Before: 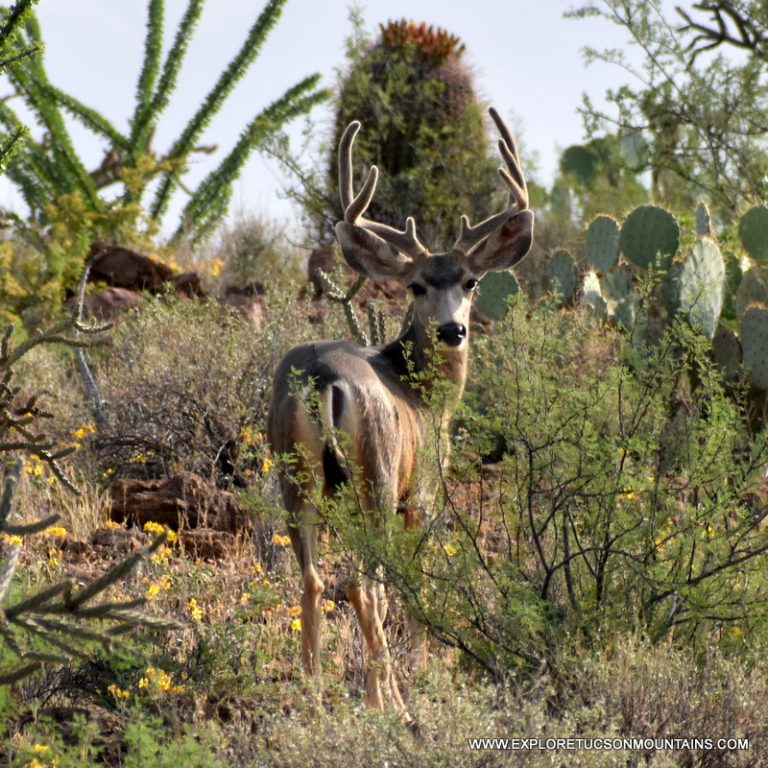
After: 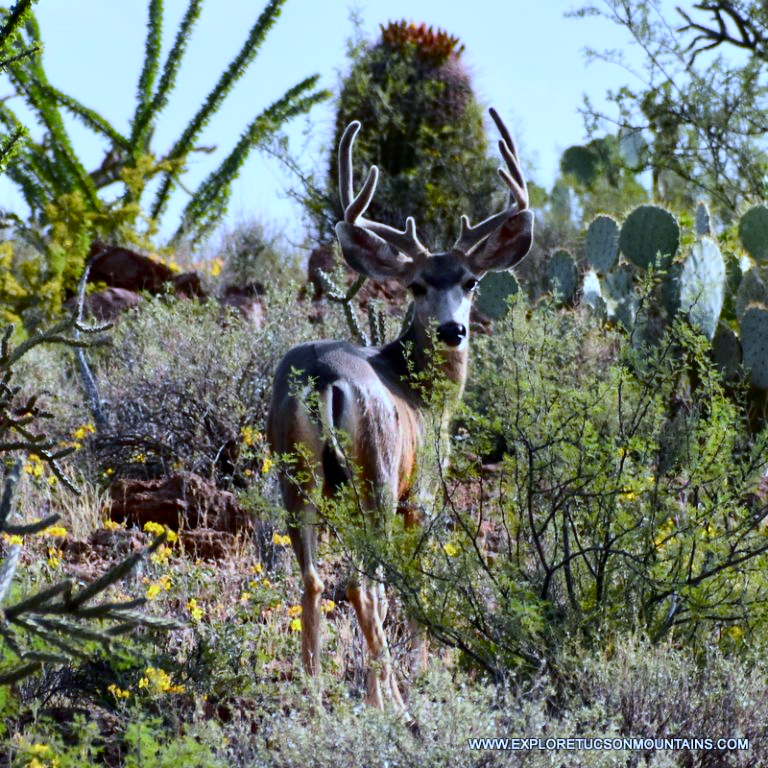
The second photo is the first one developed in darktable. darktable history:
tone curve: curves: ch0 [(0, 0) (0.126, 0.061) (0.338, 0.285) (0.494, 0.518) (0.703, 0.762) (1, 1)]; ch1 [(0, 0) (0.364, 0.322) (0.443, 0.441) (0.5, 0.501) (0.55, 0.578) (1, 1)]; ch2 [(0, 0) (0.44, 0.424) (0.501, 0.499) (0.557, 0.564) (0.613, 0.682) (0.707, 0.746) (1, 1)], color space Lab, independent channels, preserve colors none
white balance: red 0.871, blue 1.249
